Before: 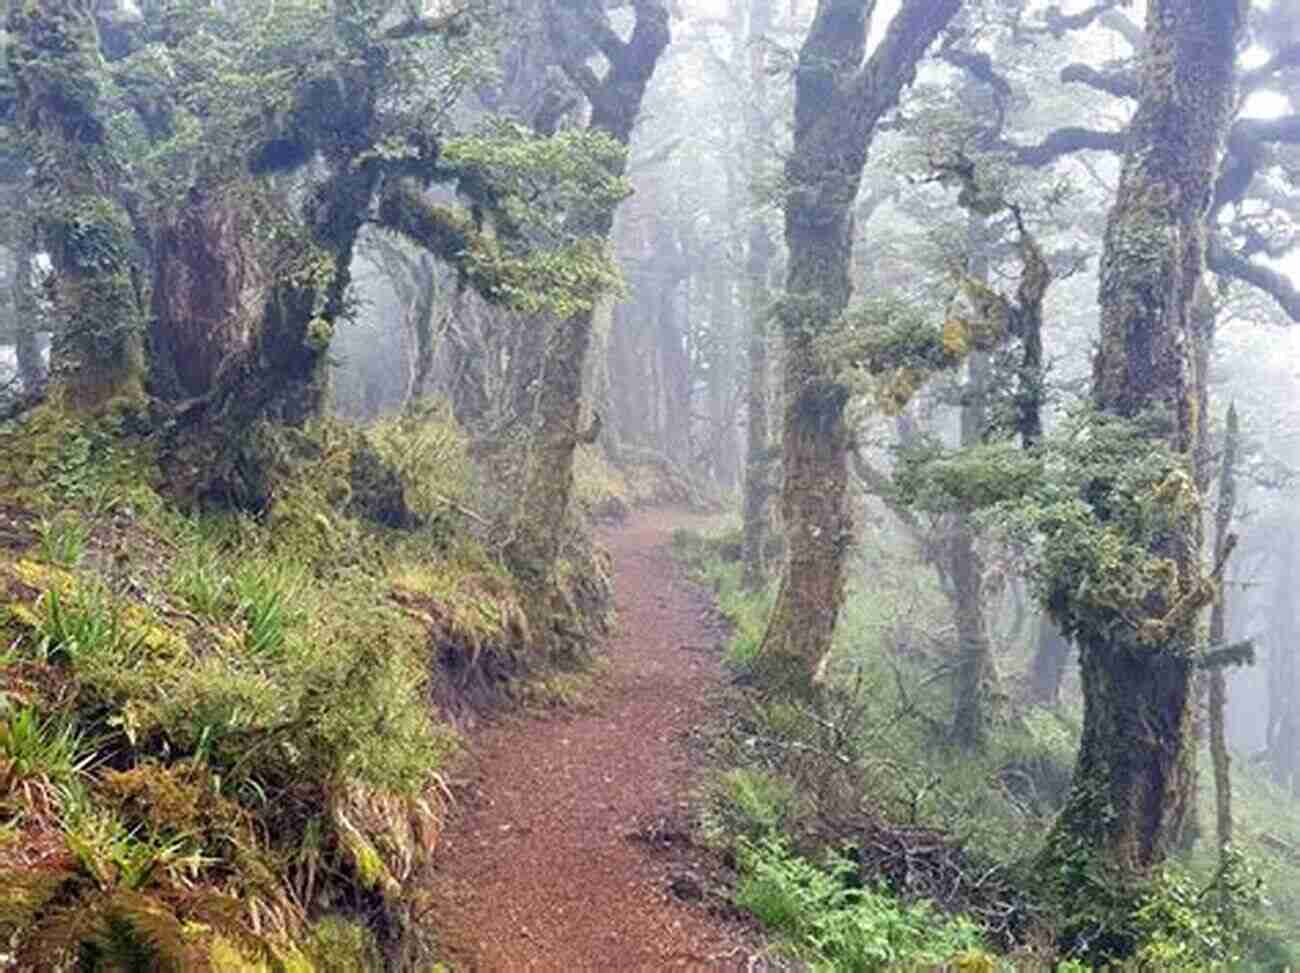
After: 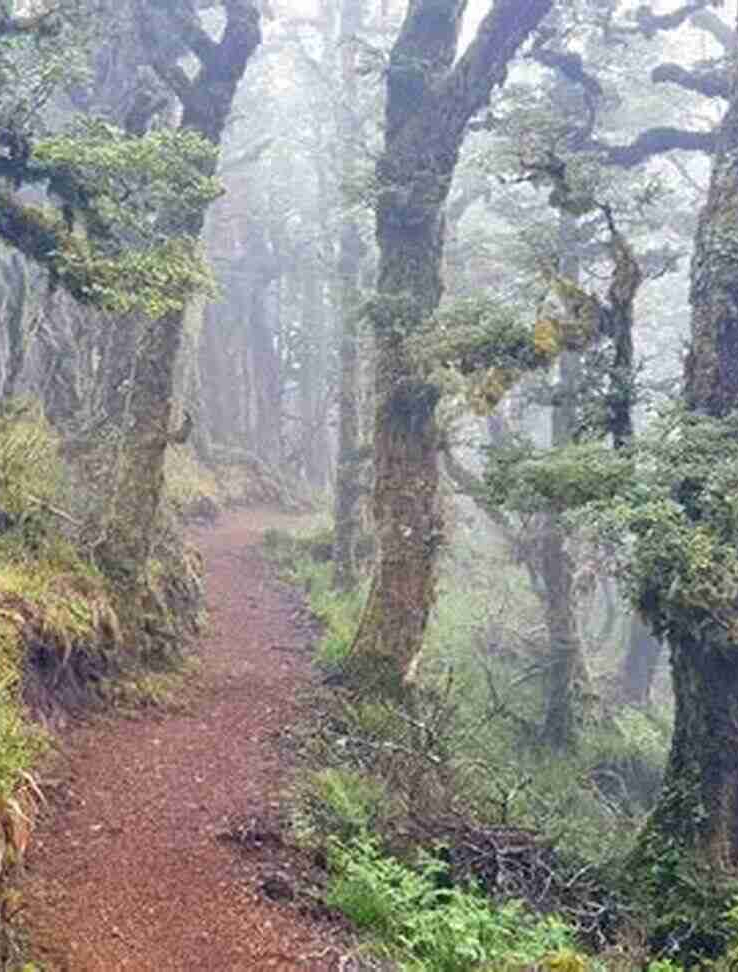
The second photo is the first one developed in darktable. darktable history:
shadows and highlights: shadows 25.14, highlights -26.15
crop: left 31.489%, top 0.005%, right 11.667%
